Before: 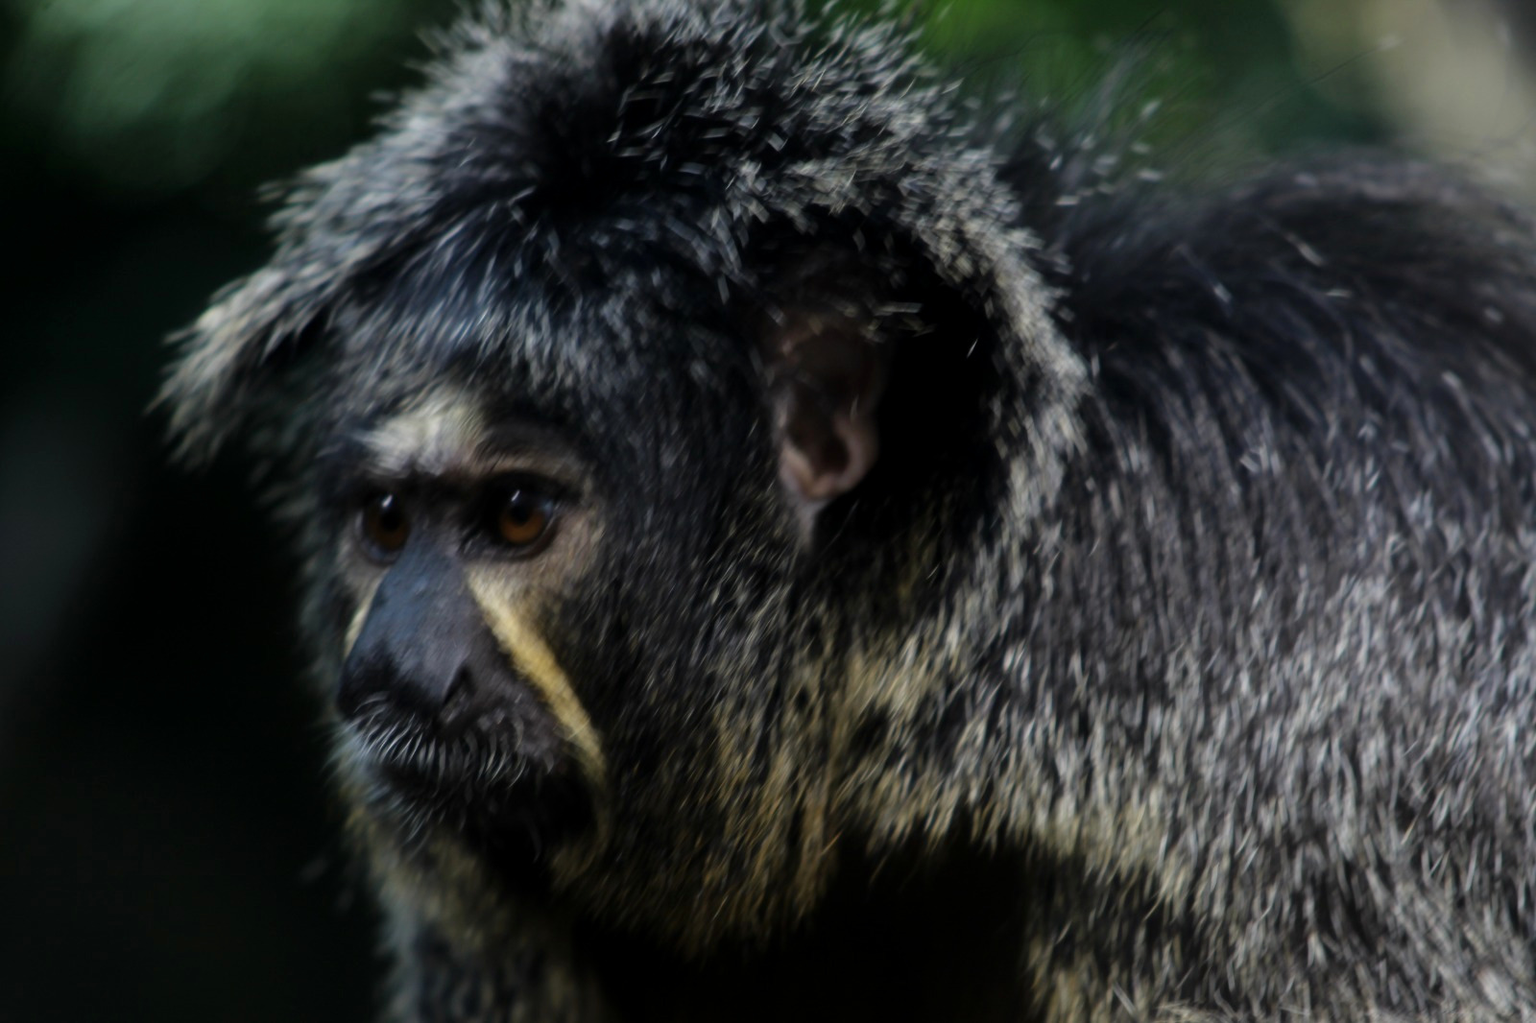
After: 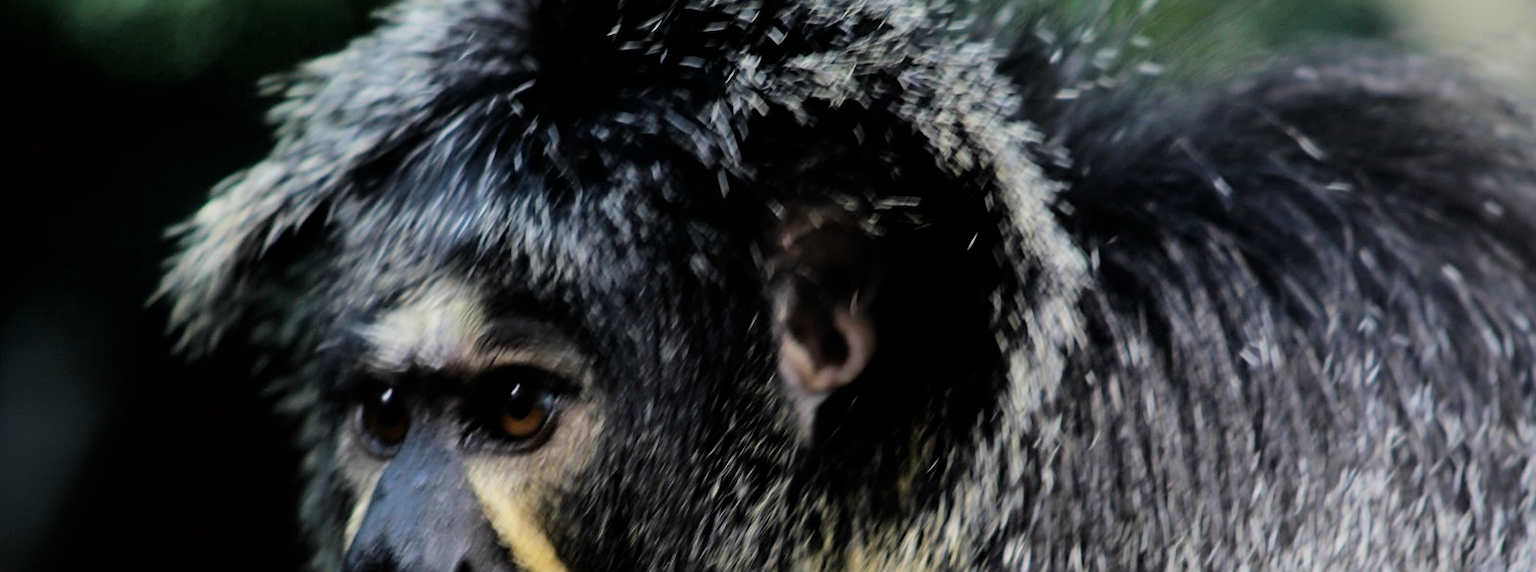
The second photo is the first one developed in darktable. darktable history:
exposure: black level correction 0.001, exposure 1.133 EV, compensate highlight preservation false
crop and rotate: top 10.46%, bottom 33.612%
filmic rgb: black relative exposure -7.09 EV, white relative exposure 5.34 EV, hardness 3.03, color science v6 (2022)
sharpen: on, module defaults
